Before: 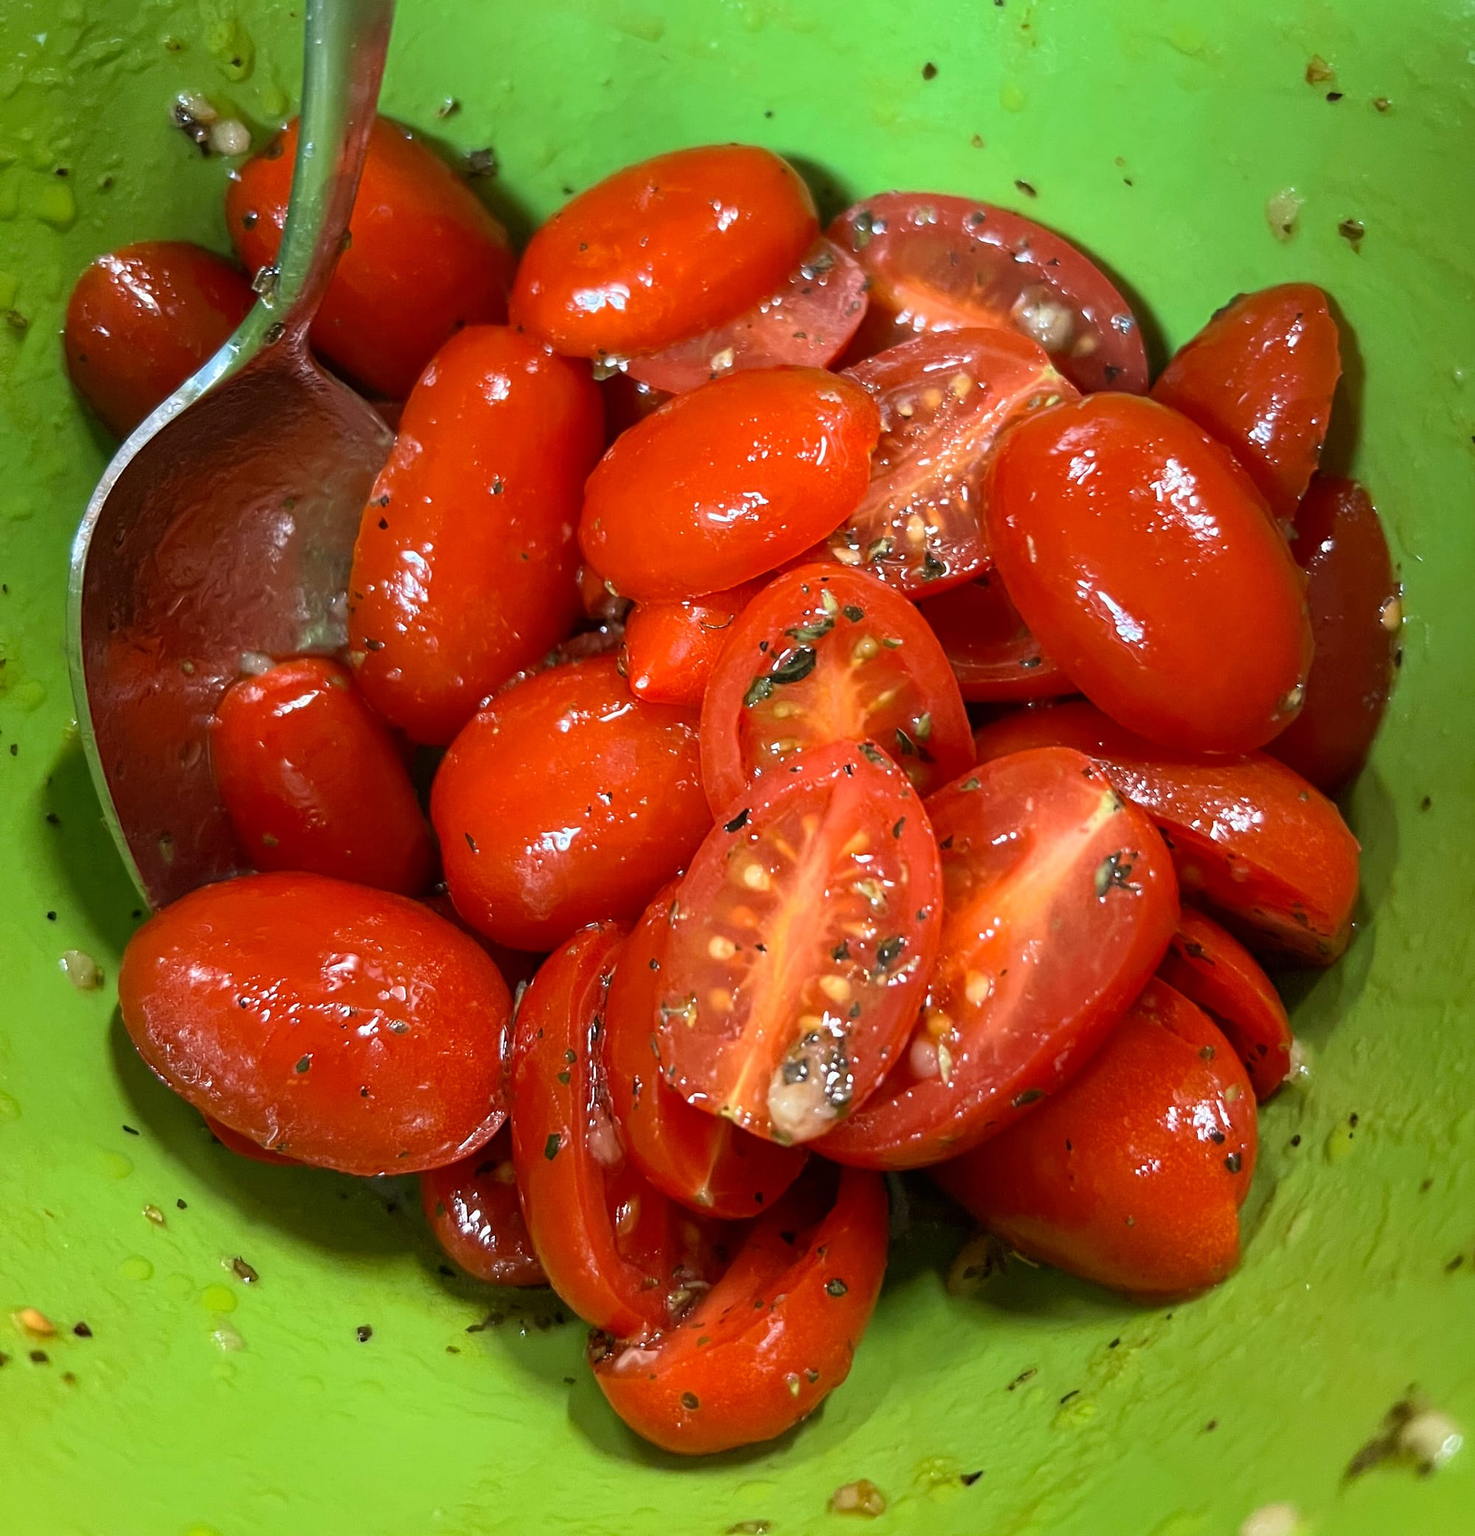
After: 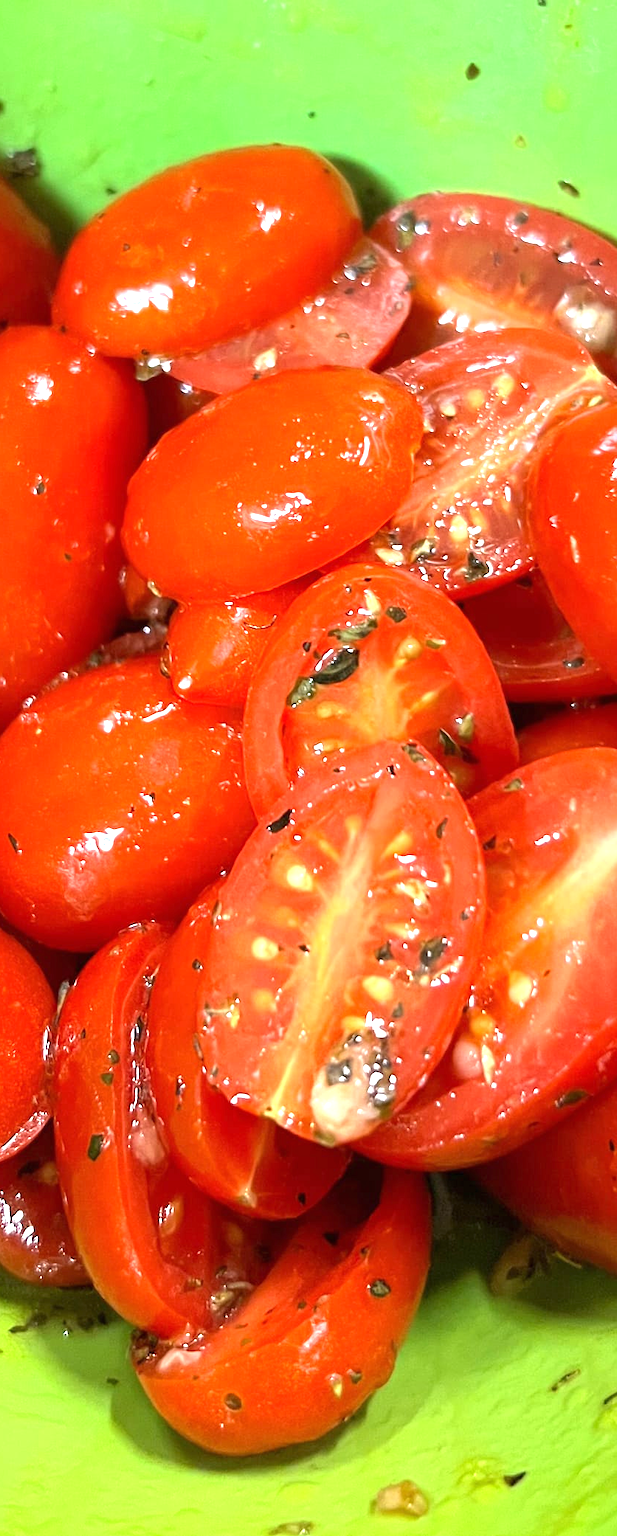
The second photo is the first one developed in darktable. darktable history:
crop: left 31.025%, right 27.11%
exposure: black level correction 0, exposure 1 EV, compensate highlight preservation false
